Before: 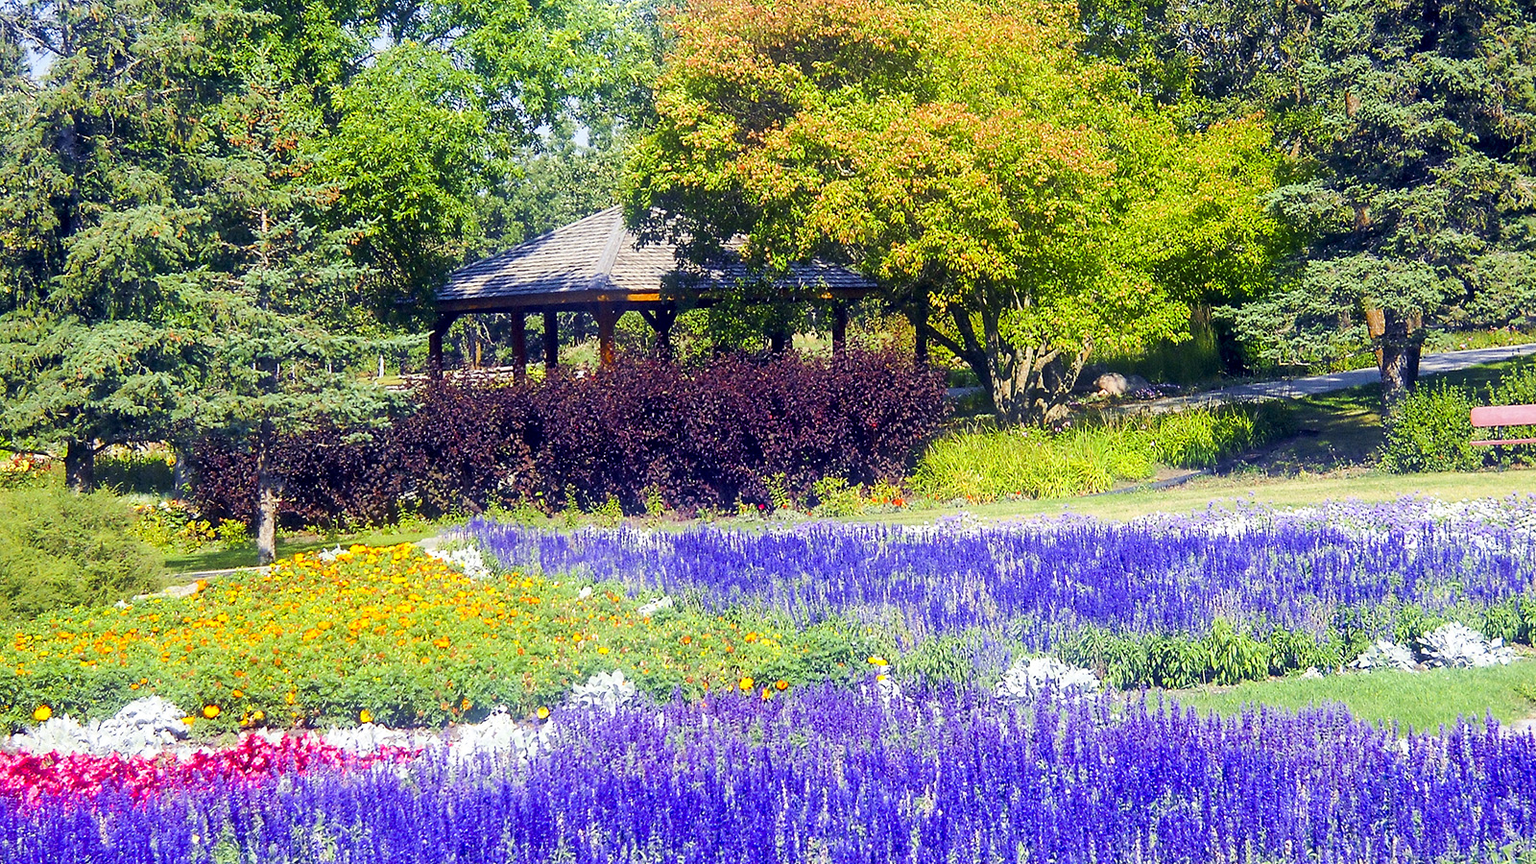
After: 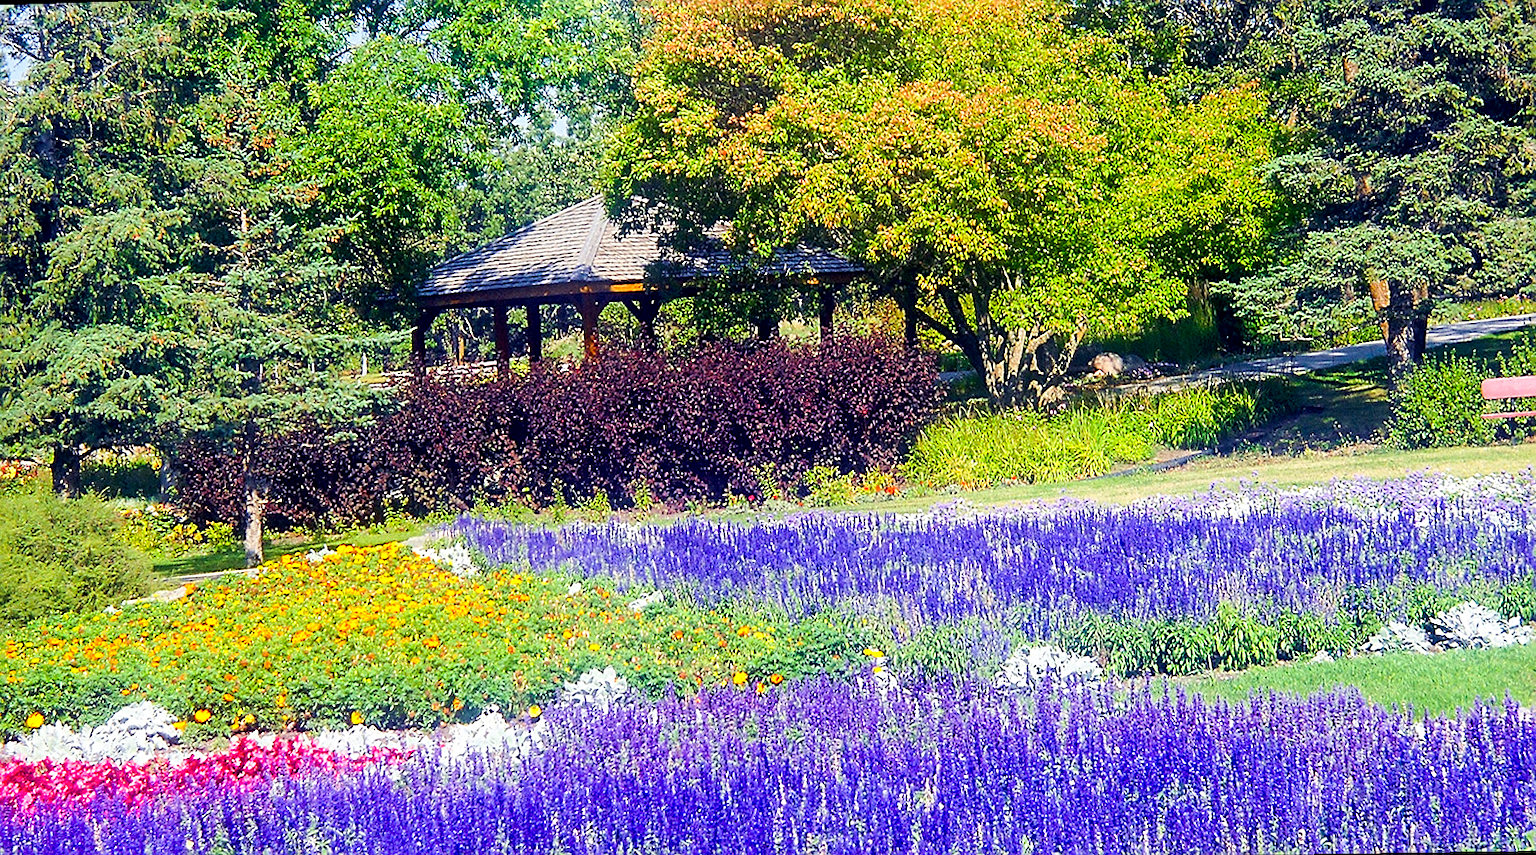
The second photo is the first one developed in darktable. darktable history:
rotate and perspective: rotation -1.32°, lens shift (horizontal) -0.031, crop left 0.015, crop right 0.985, crop top 0.047, crop bottom 0.982
sharpen: on, module defaults
